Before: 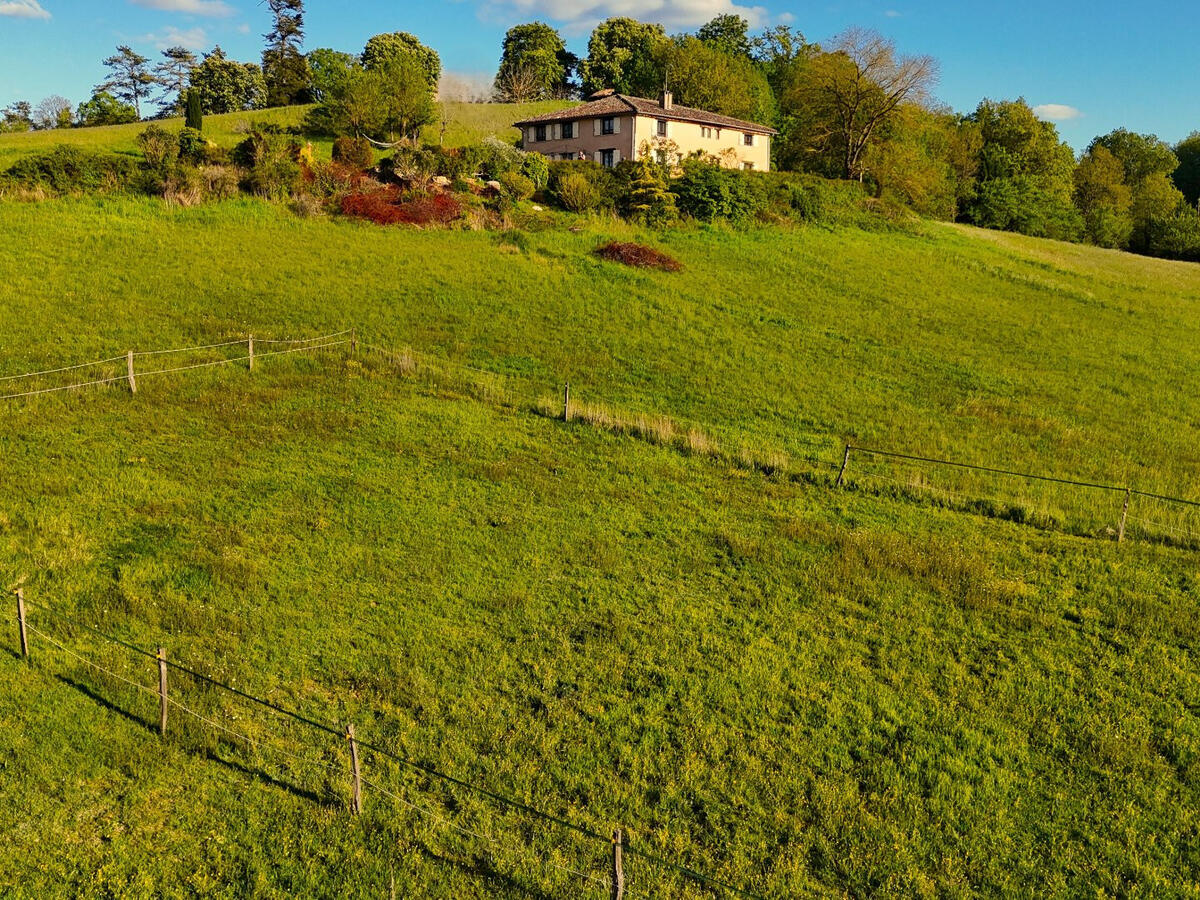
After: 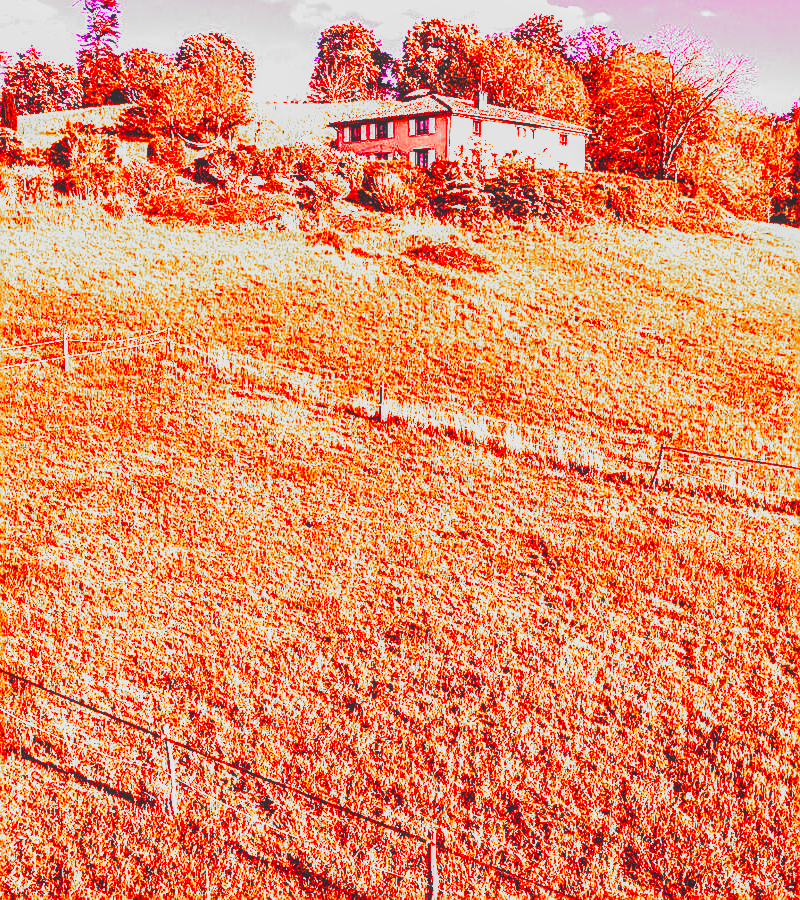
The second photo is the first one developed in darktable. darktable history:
local contrast: highlights 74%, shadows 55%, detail 176%, midtone range 0.207
crop and rotate: left 15.446%, right 17.836%
sharpen: on, module defaults
contrast brightness saturation: contrast -0.19, saturation 0.19
white balance: red 4.26, blue 1.802
filmic rgb: black relative exposure -8.2 EV, white relative exposure 2.2 EV, threshold 3 EV, hardness 7.11, latitude 75%, contrast 1.325, highlights saturation mix -2%, shadows ↔ highlights balance 30%, preserve chrominance no, color science v5 (2021), contrast in shadows safe, contrast in highlights safe, enable highlight reconstruction true
